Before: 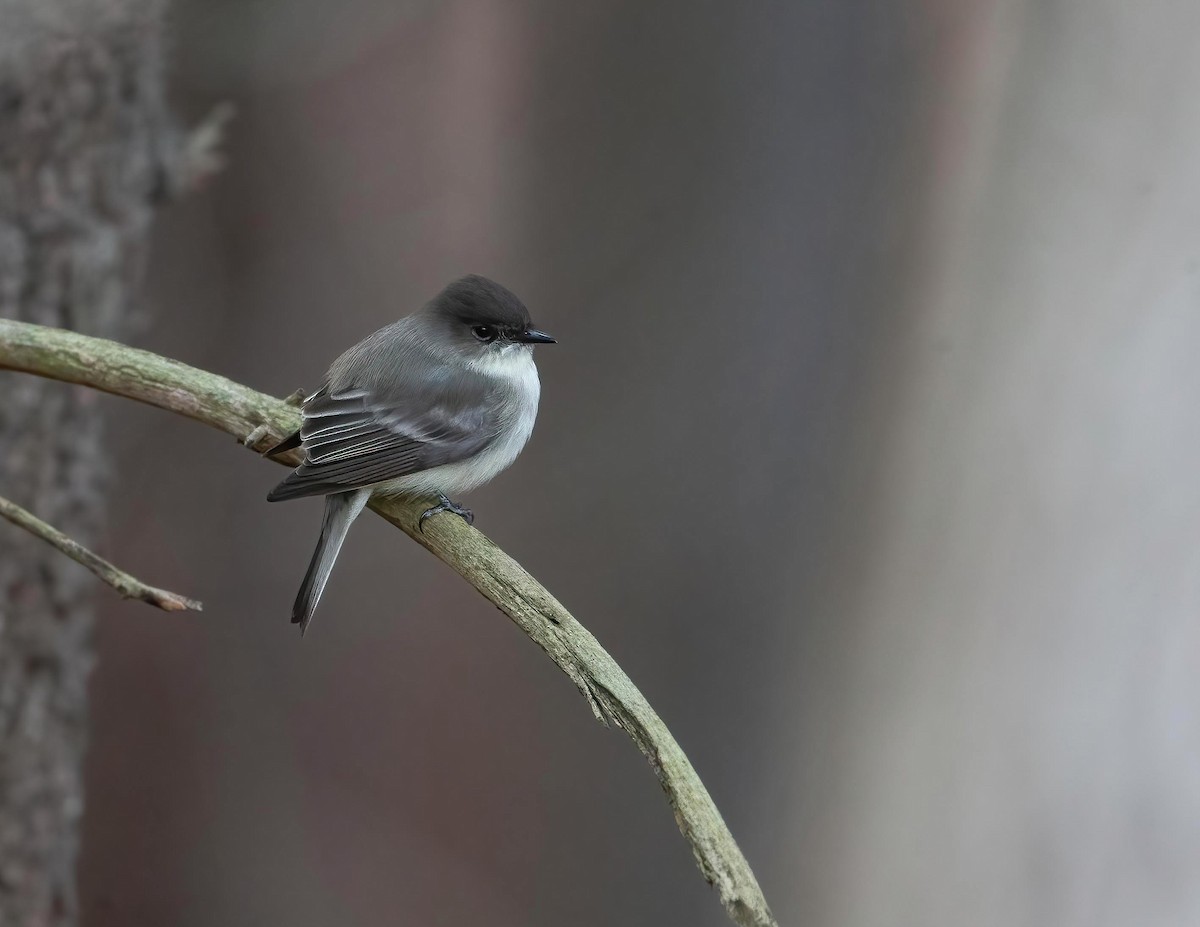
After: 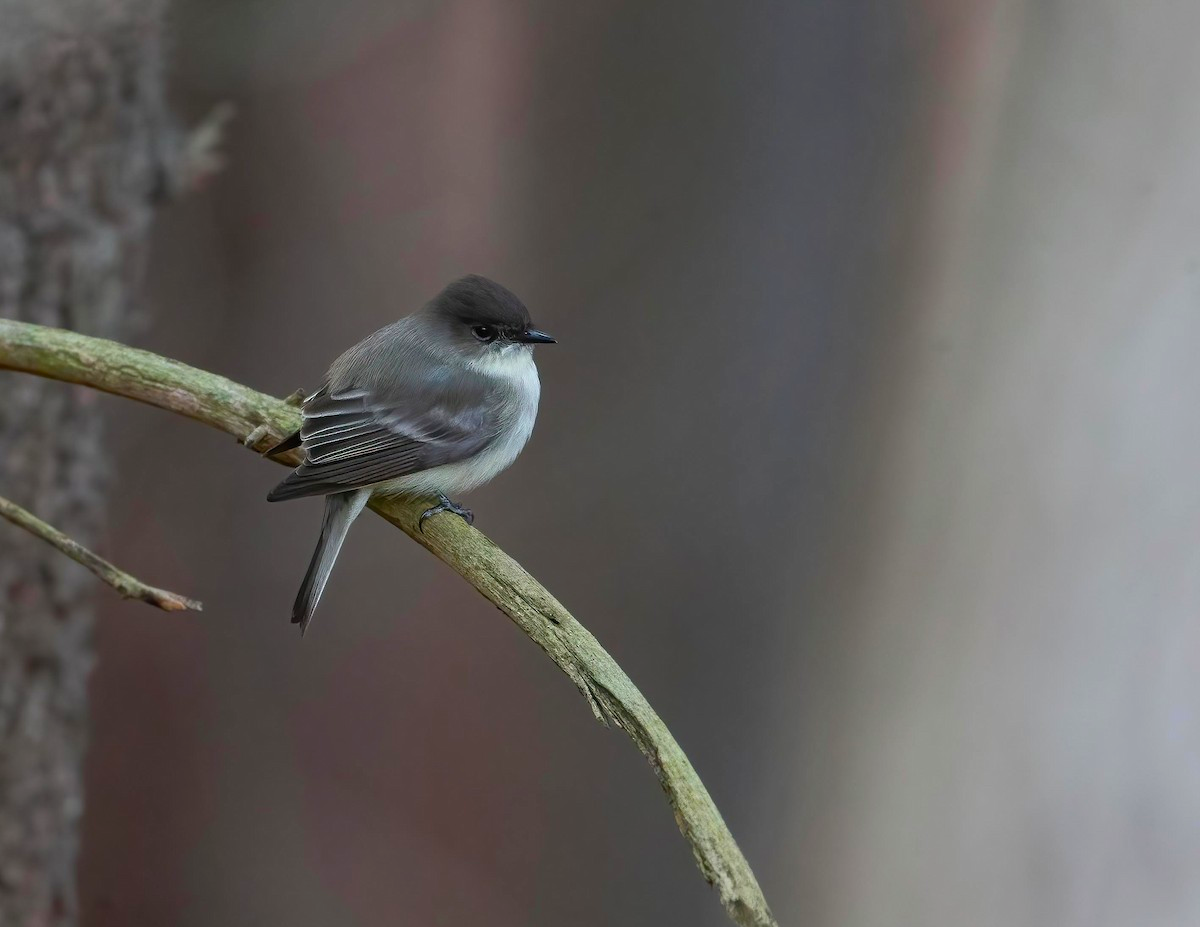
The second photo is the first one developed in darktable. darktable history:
color balance rgb: linear chroma grading › global chroma 15%, perceptual saturation grading › global saturation 30%
exposure: exposure -0.177 EV, compensate highlight preservation false
